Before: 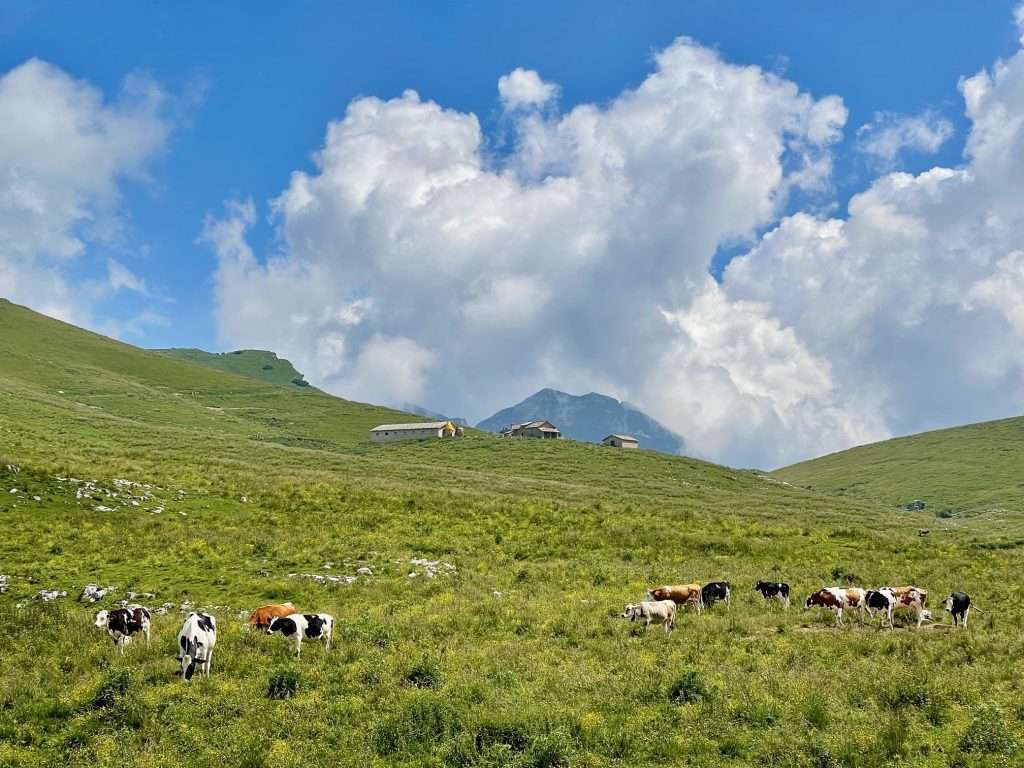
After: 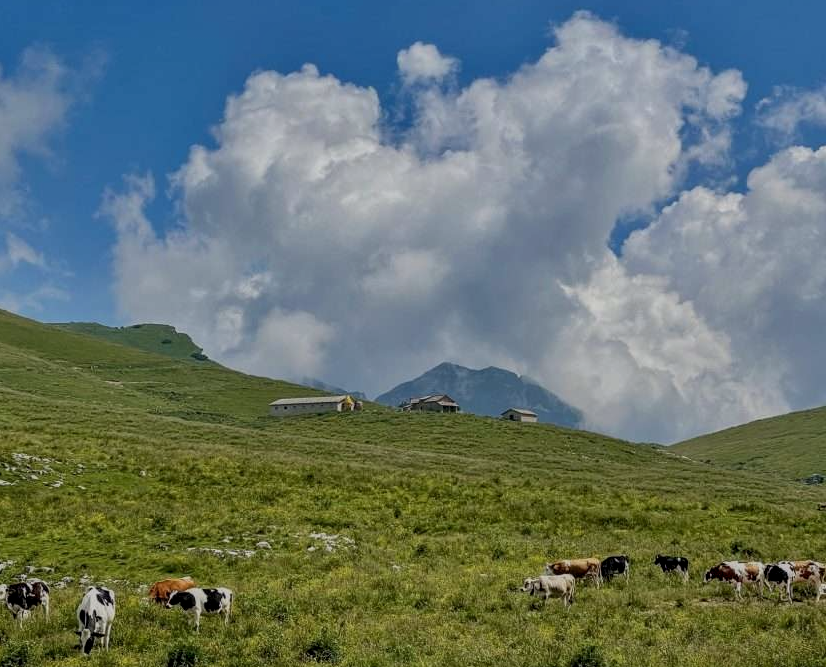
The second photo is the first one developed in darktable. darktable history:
exposure: black level correction 0, exposure -0.861 EV, compensate highlight preservation false
crop: left 9.908%, top 3.499%, right 9.269%, bottom 9.523%
local contrast: on, module defaults
